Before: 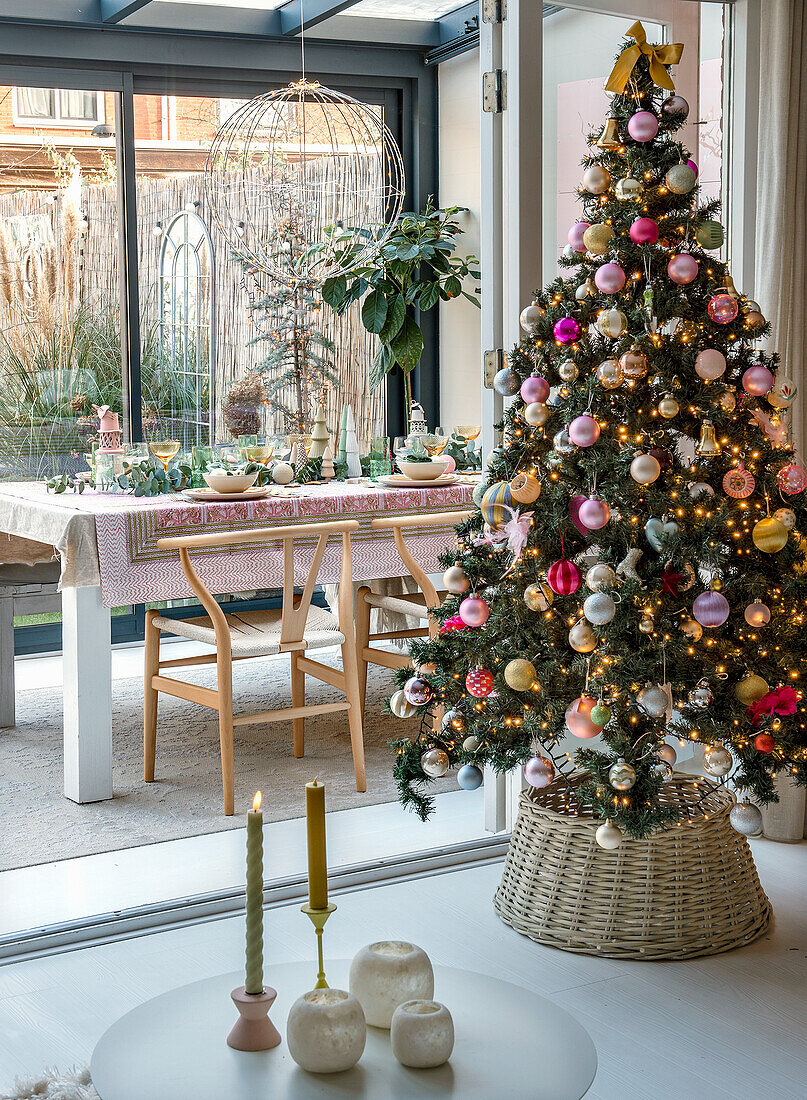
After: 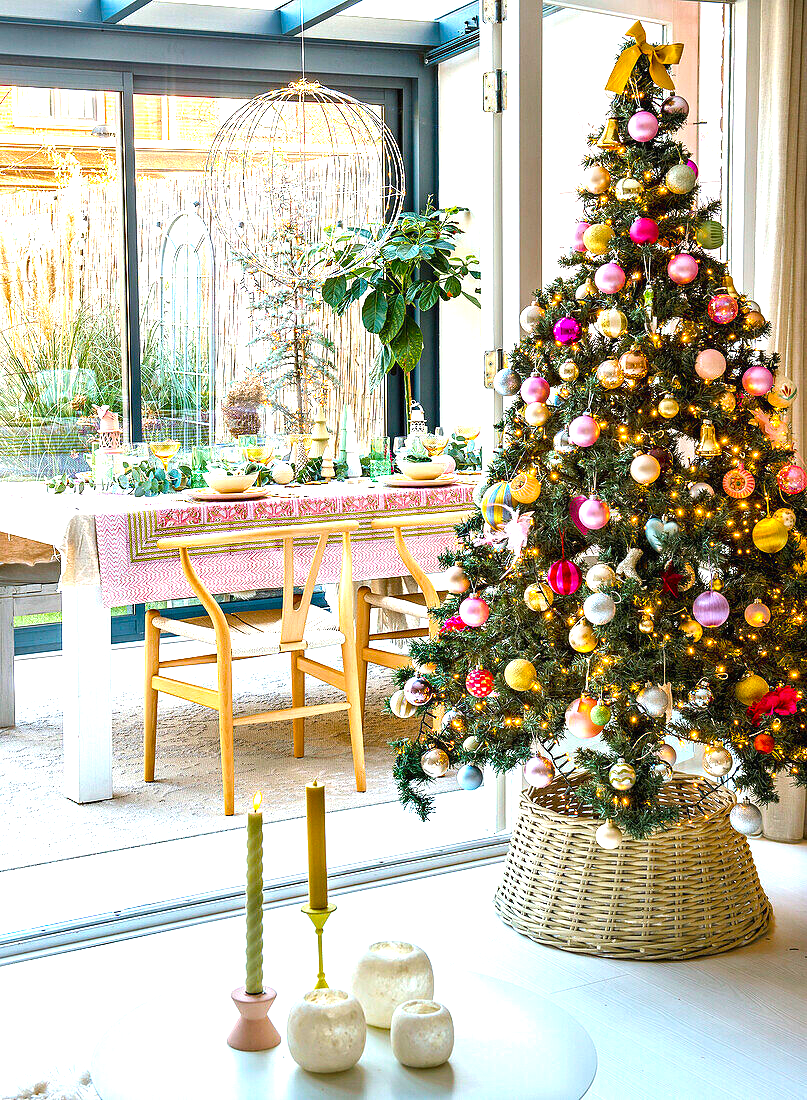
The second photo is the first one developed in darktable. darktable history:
tone equalizer: mask exposure compensation -0.516 EV
color balance rgb: shadows lift › chroma 0.659%, shadows lift › hue 113.15°, linear chroma grading › global chroma 8.772%, perceptual saturation grading › global saturation 29.756%, perceptual brilliance grading › highlights 8.19%, perceptual brilliance grading › mid-tones 4.18%, perceptual brilliance grading › shadows 2.297%, global vibrance 20%
exposure: black level correction 0, exposure 1.001 EV, compensate highlight preservation false
